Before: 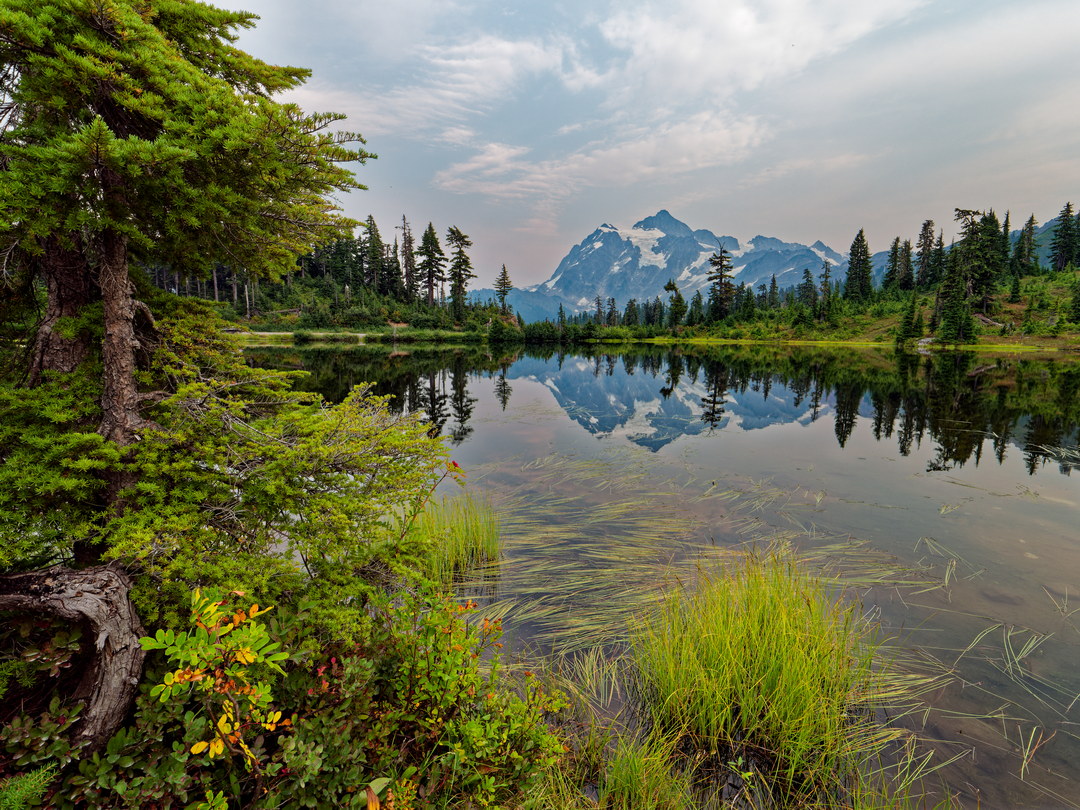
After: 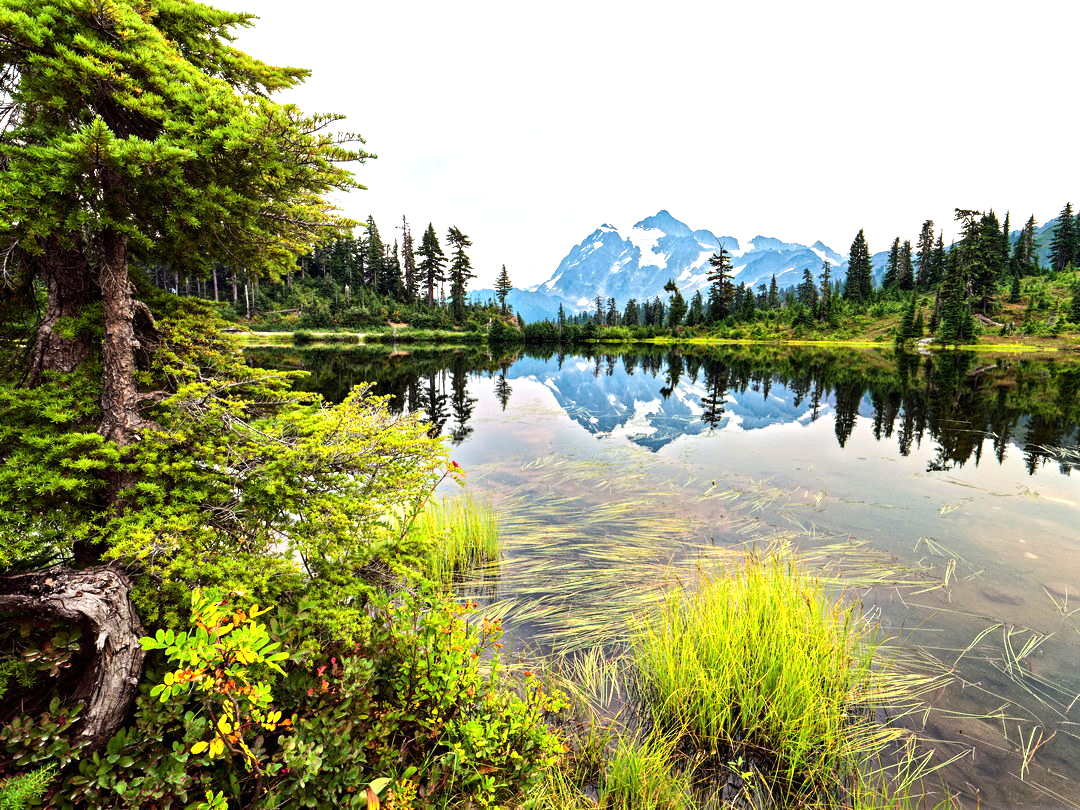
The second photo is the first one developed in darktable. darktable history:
exposure: black level correction 0, exposure 0.894 EV, compensate exposure bias true, compensate highlight preservation false
tone equalizer: -8 EV -0.783 EV, -7 EV -0.702 EV, -6 EV -0.598 EV, -5 EV -0.382 EV, -3 EV 0.386 EV, -2 EV 0.6 EV, -1 EV 0.682 EV, +0 EV 0.766 EV, edges refinement/feathering 500, mask exposure compensation -1.57 EV, preserve details no
